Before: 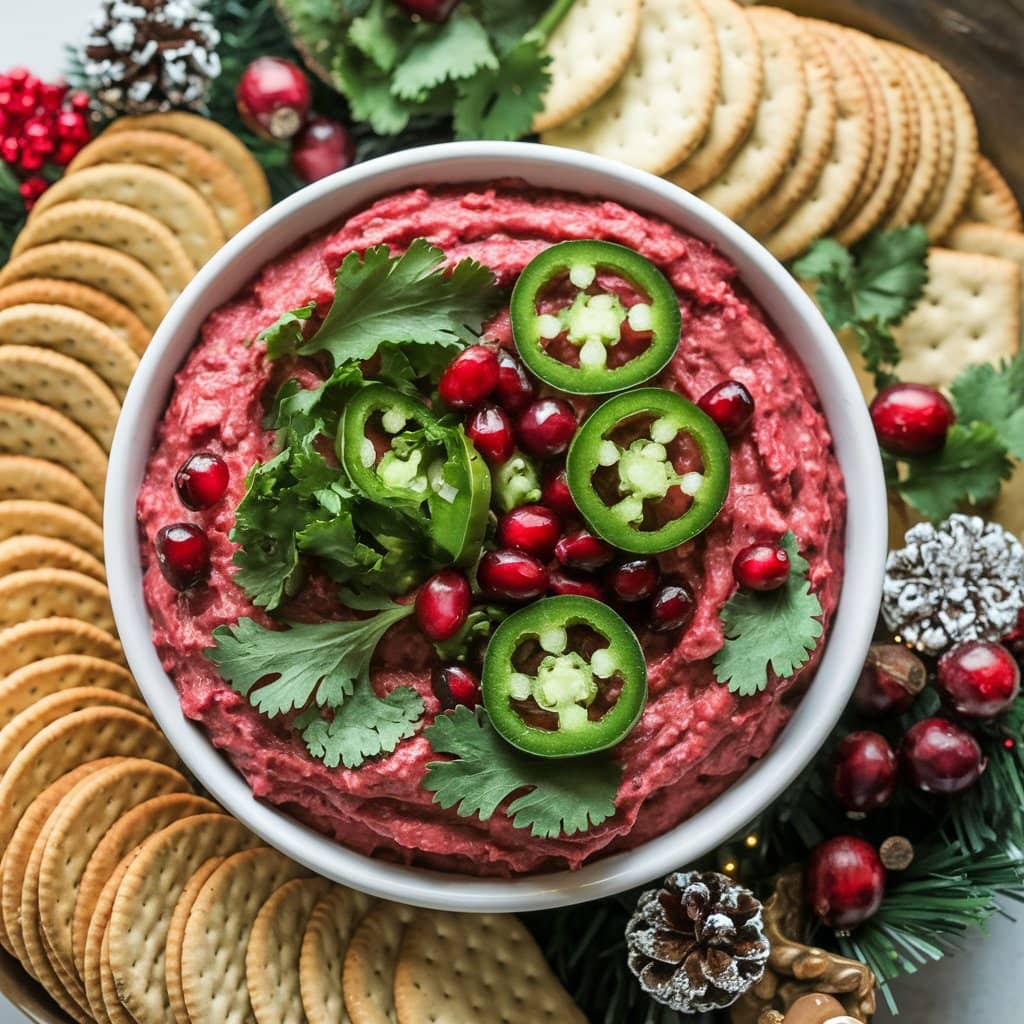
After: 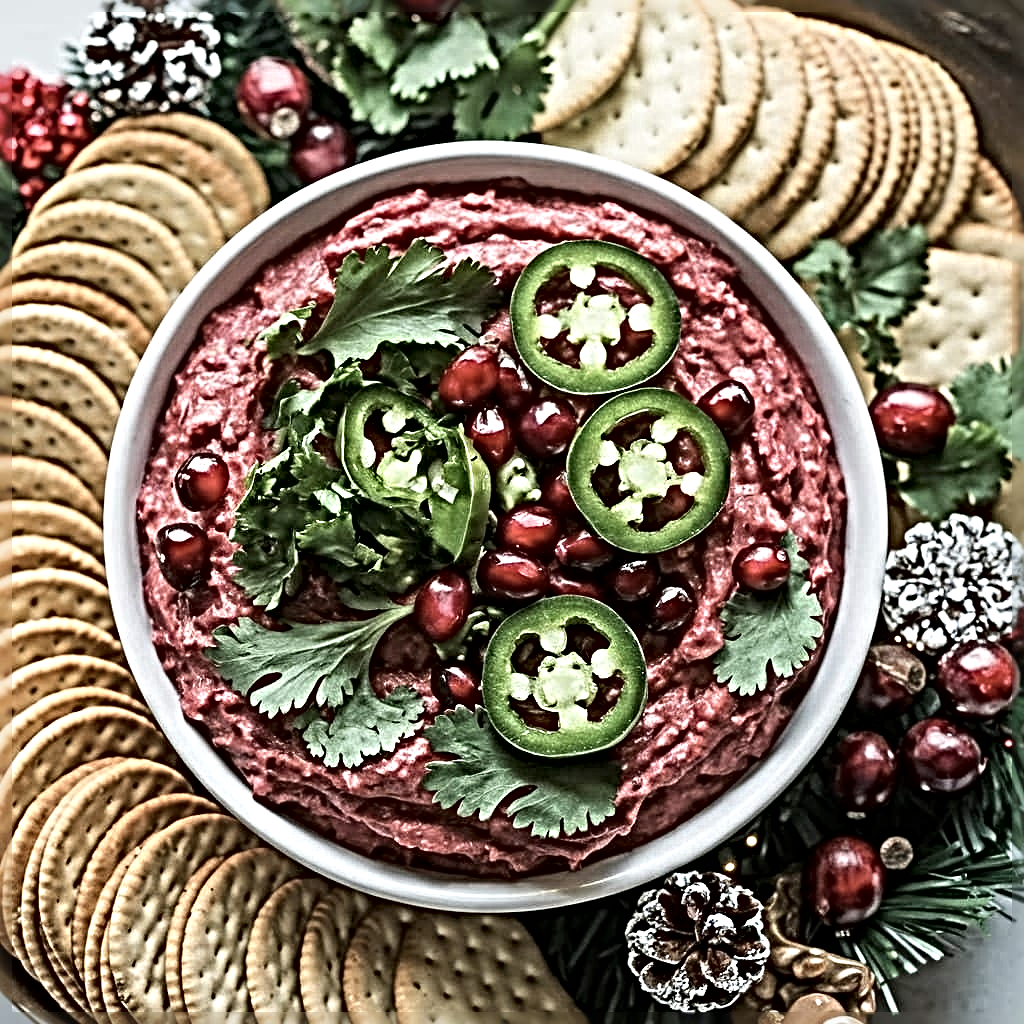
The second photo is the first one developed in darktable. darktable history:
sharpen: radius 6.248, amount 1.816, threshold 0.214
contrast brightness saturation: contrast 0.1, saturation -0.304
